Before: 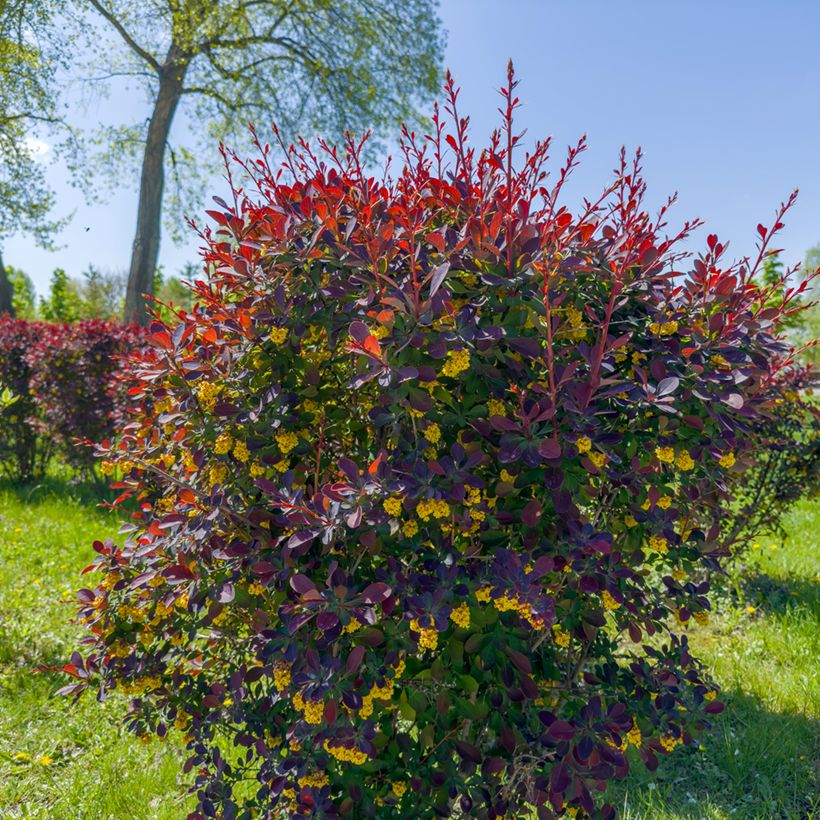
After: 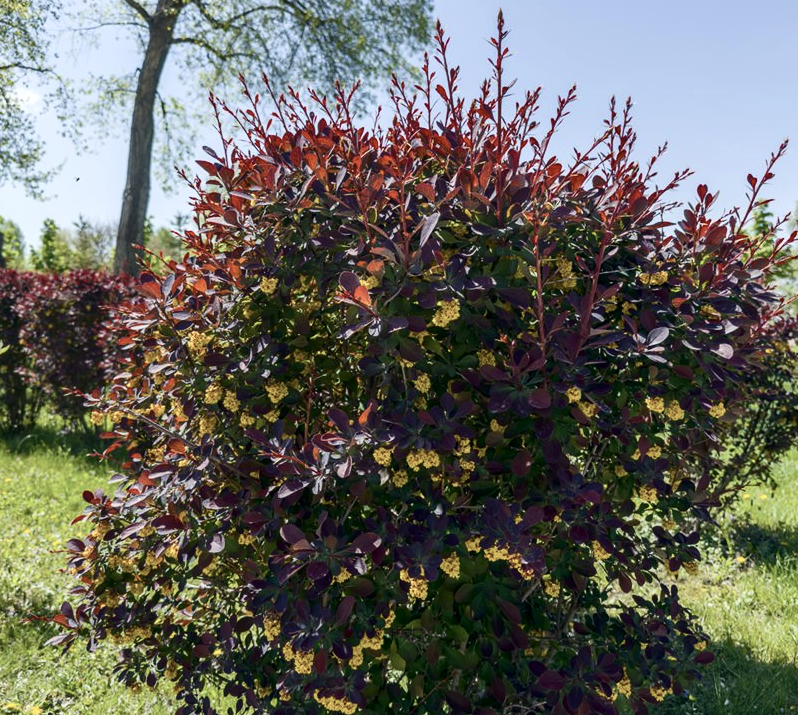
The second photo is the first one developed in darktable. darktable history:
contrast brightness saturation: contrast 0.251, saturation -0.321
crop: left 1.225%, top 6.099%, right 1.421%, bottom 6.635%
